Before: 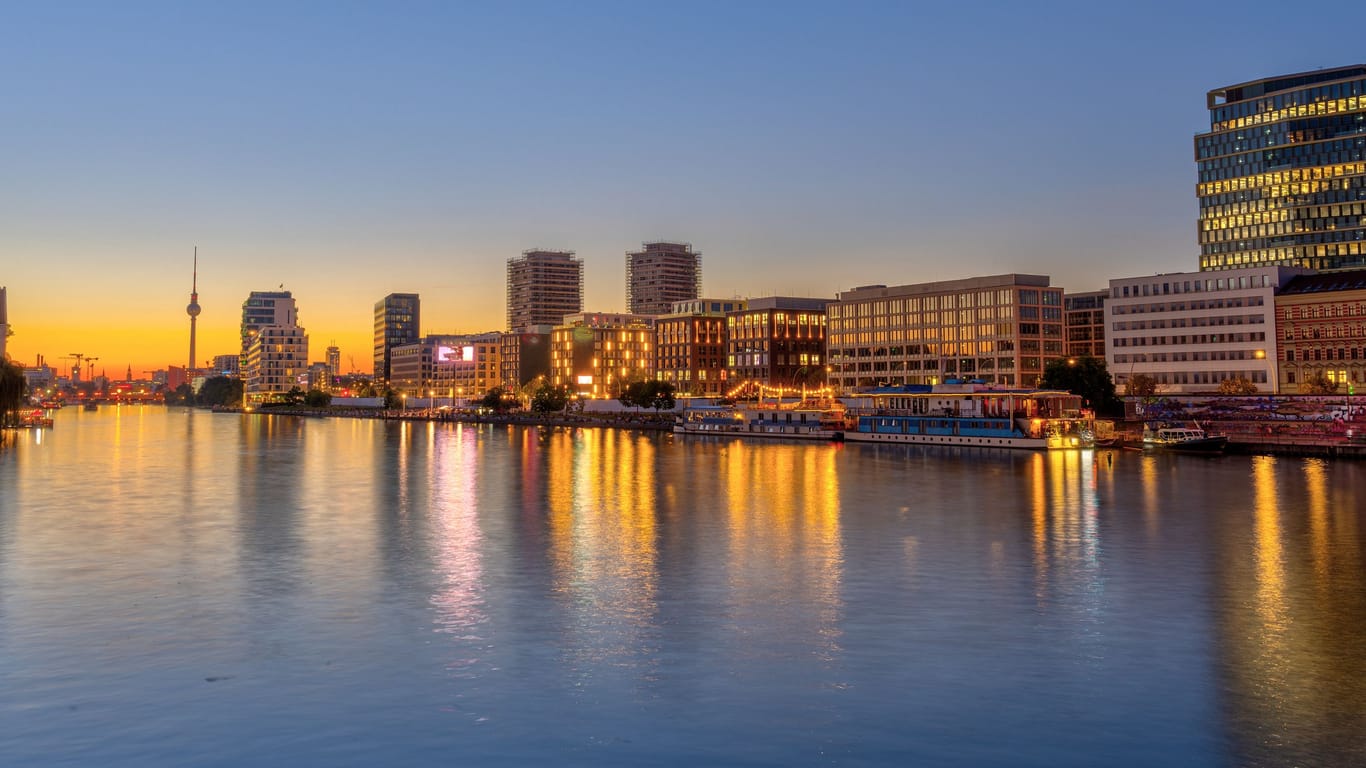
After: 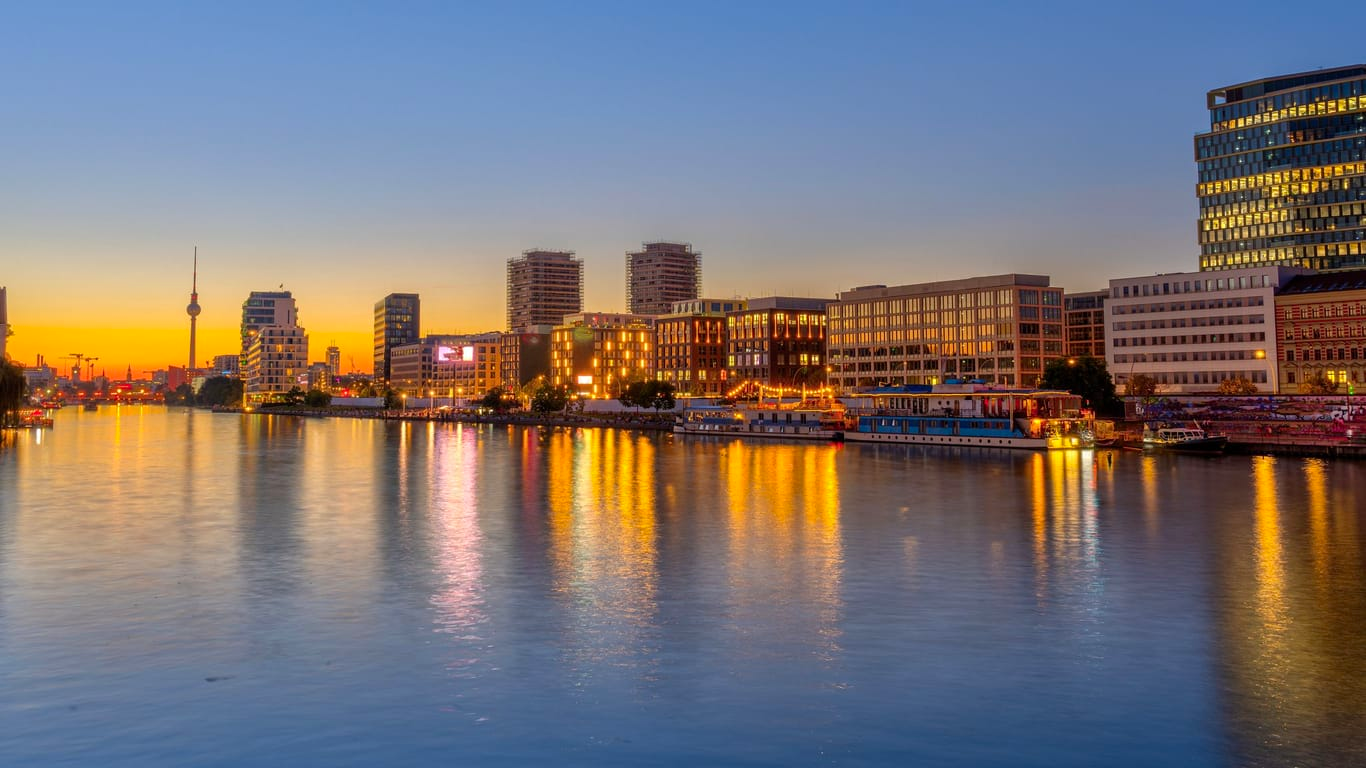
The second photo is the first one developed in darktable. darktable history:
tone equalizer: edges refinement/feathering 500, mask exposure compensation -1.57 EV, preserve details no
contrast brightness saturation: saturation 0.184
